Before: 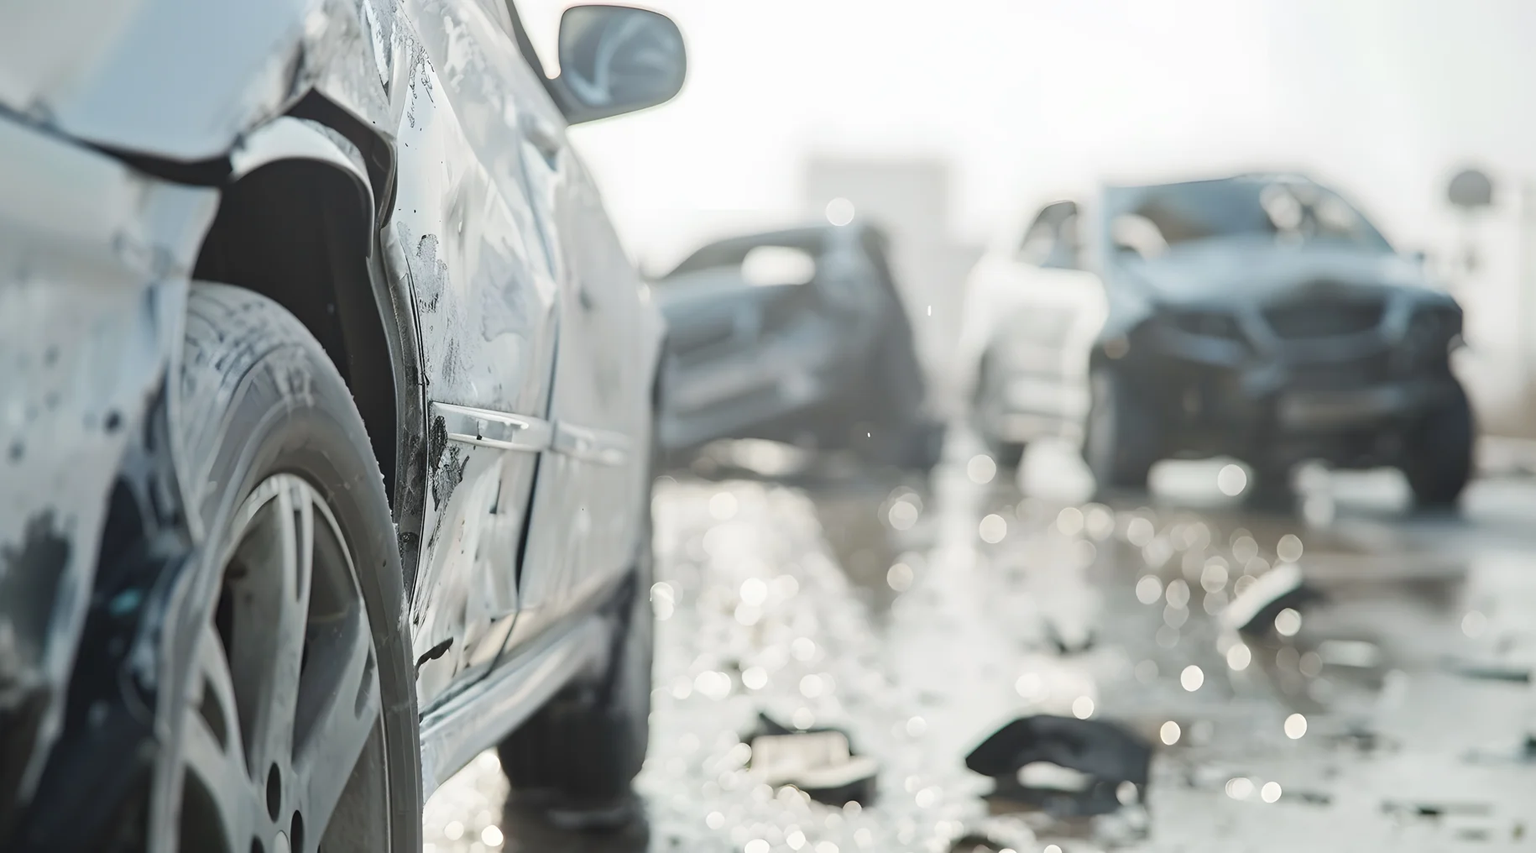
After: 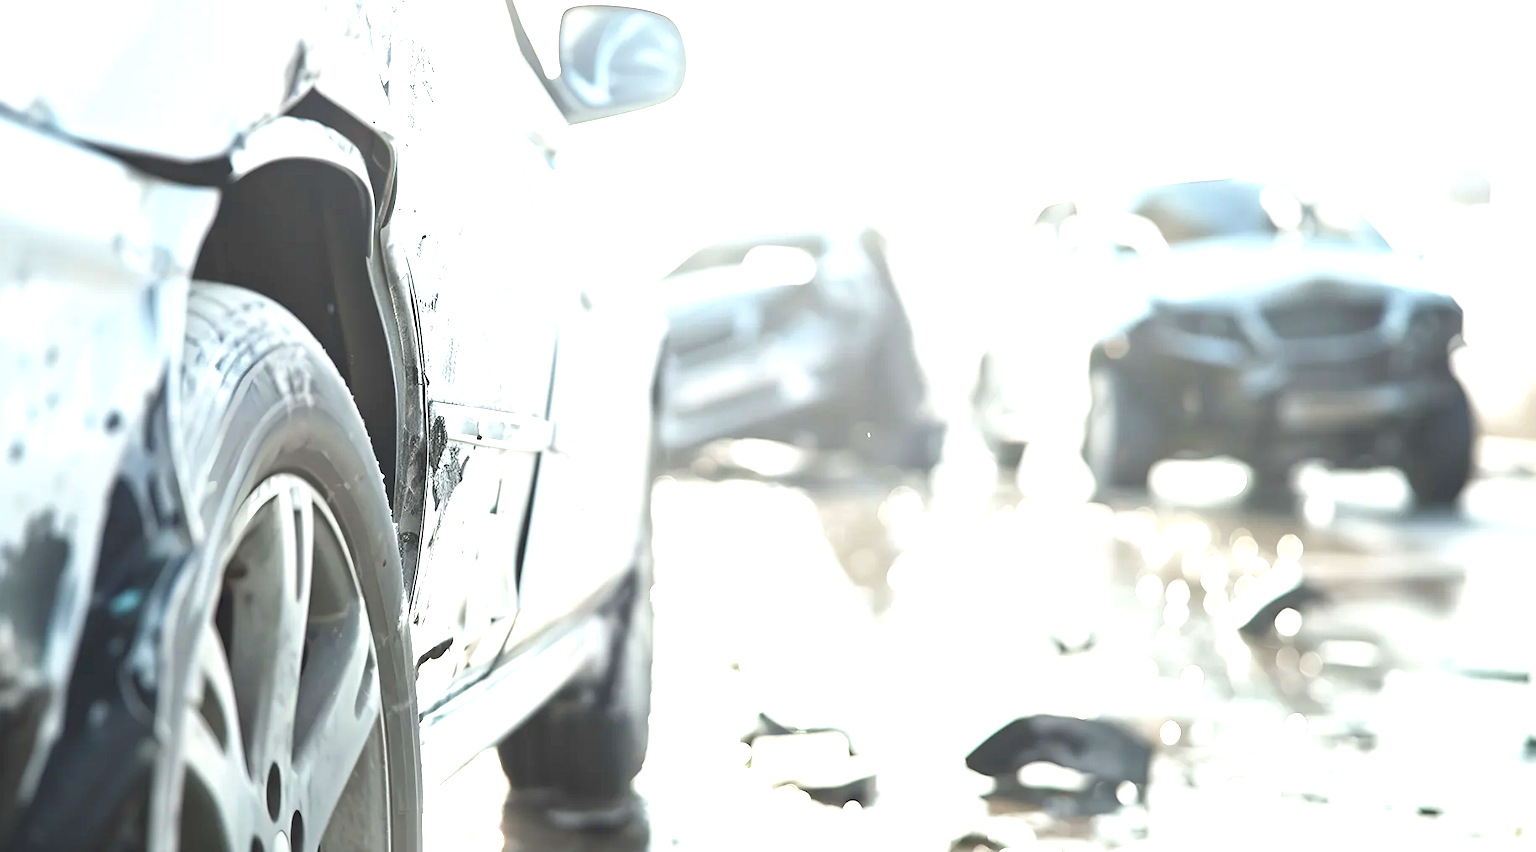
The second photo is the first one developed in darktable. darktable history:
exposure: black level correction 0, exposure 1.45 EV, compensate exposure bias true, compensate highlight preservation false
color calibration: illuminant same as pipeline (D50), adaptation none (bypass), gamut compression 1.72
color balance: on, module defaults
